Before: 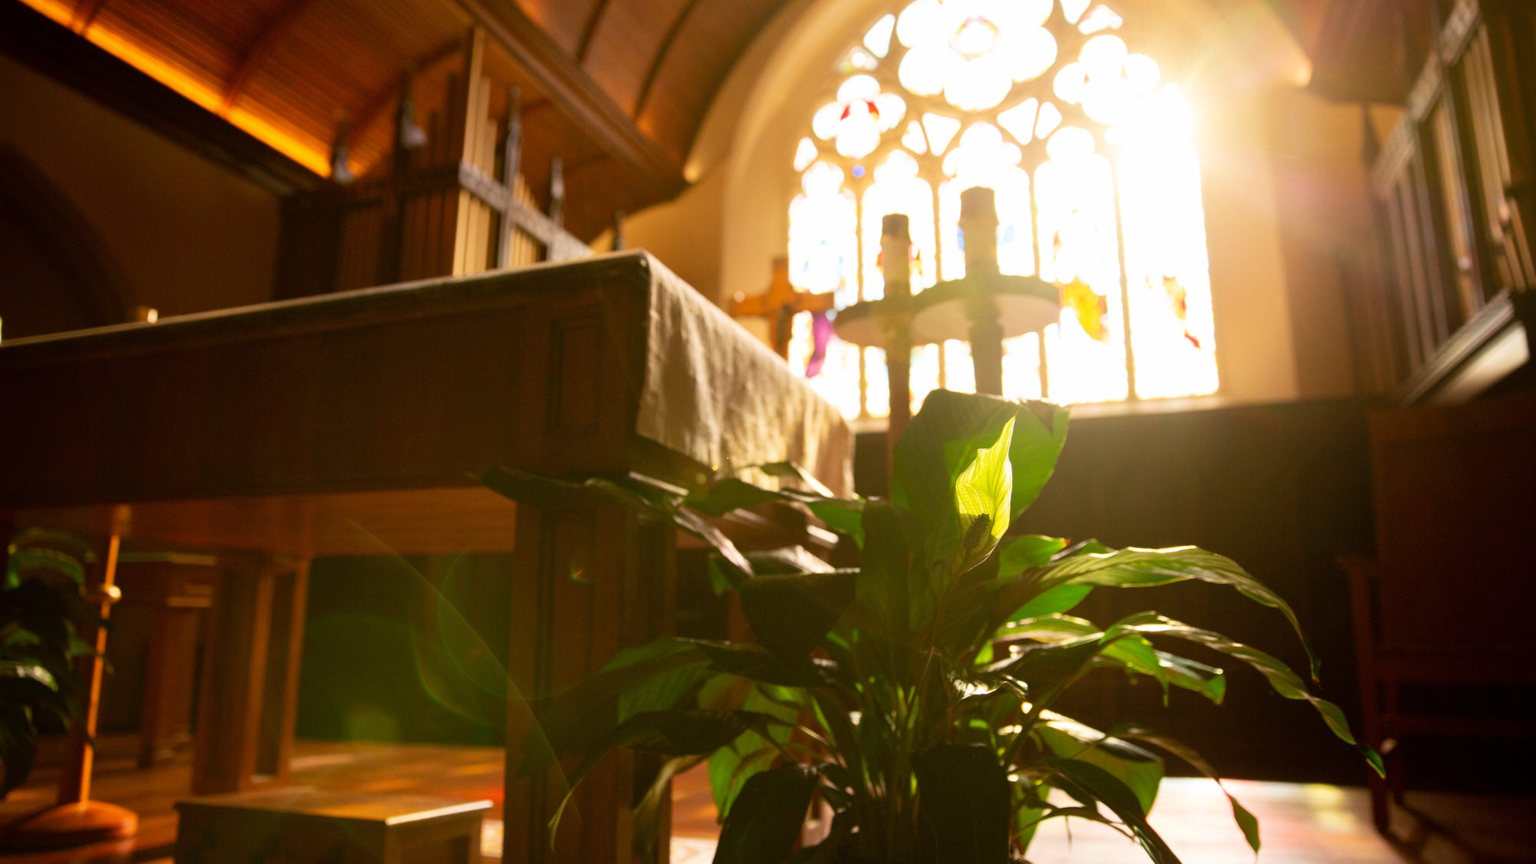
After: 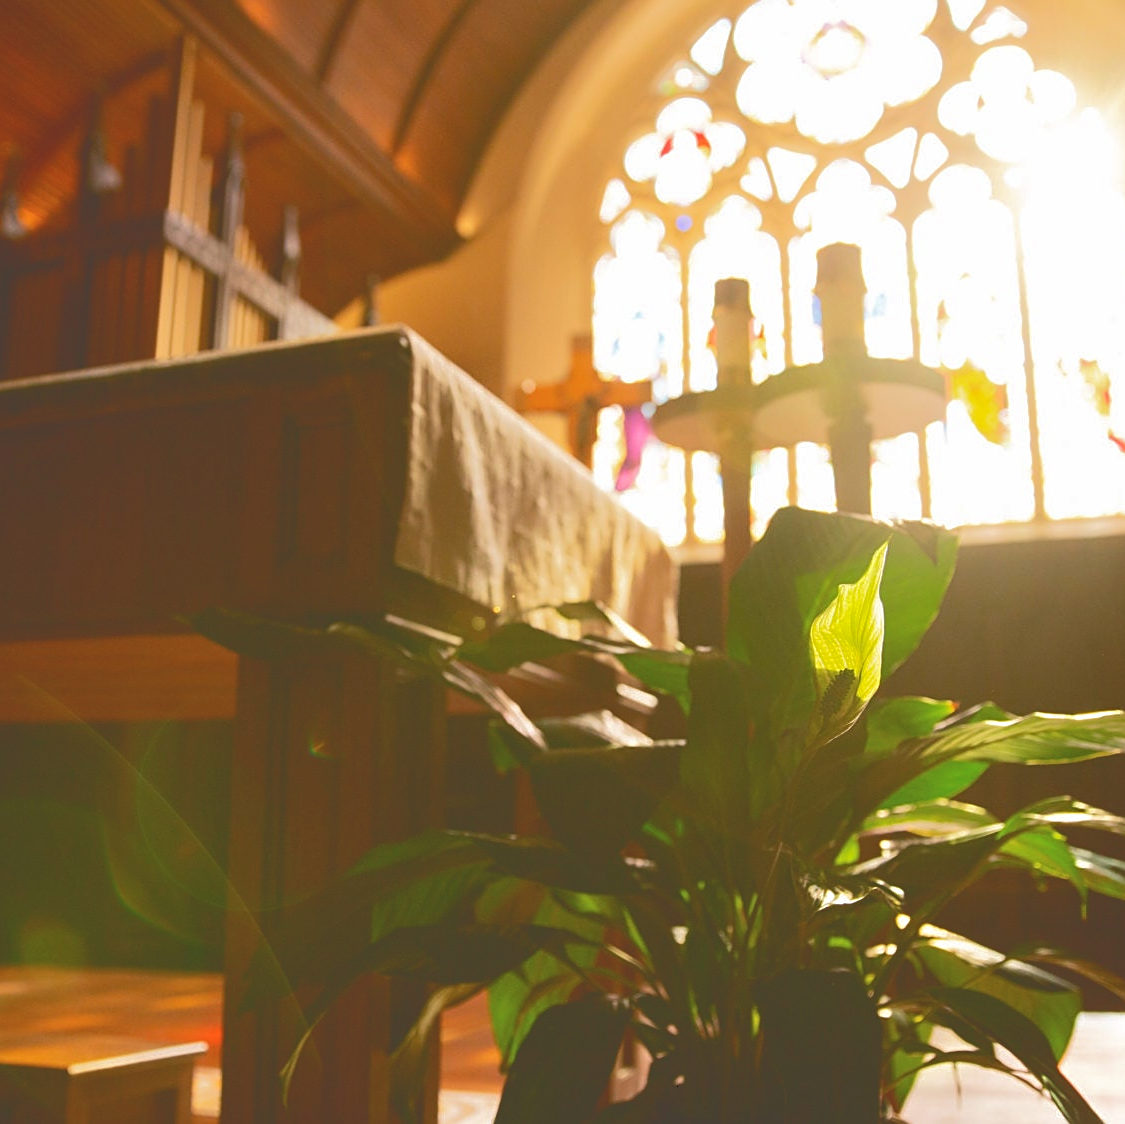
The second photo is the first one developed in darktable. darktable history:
tone curve: curves: ch0 [(0, 0) (0.003, 0.264) (0.011, 0.264) (0.025, 0.265) (0.044, 0.269) (0.069, 0.273) (0.1, 0.28) (0.136, 0.292) (0.177, 0.309) (0.224, 0.336) (0.277, 0.371) (0.335, 0.412) (0.399, 0.469) (0.468, 0.533) (0.543, 0.595) (0.623, 0.66) (0.709, 0.73) (0.801, 0.8) (0.898, 0.854) (1, 1)], color space Lab, independent channels, preserve colors none
crop: left 21.73%, right 21.991%, bottom 0.007%
sharpen: on, module defaults
